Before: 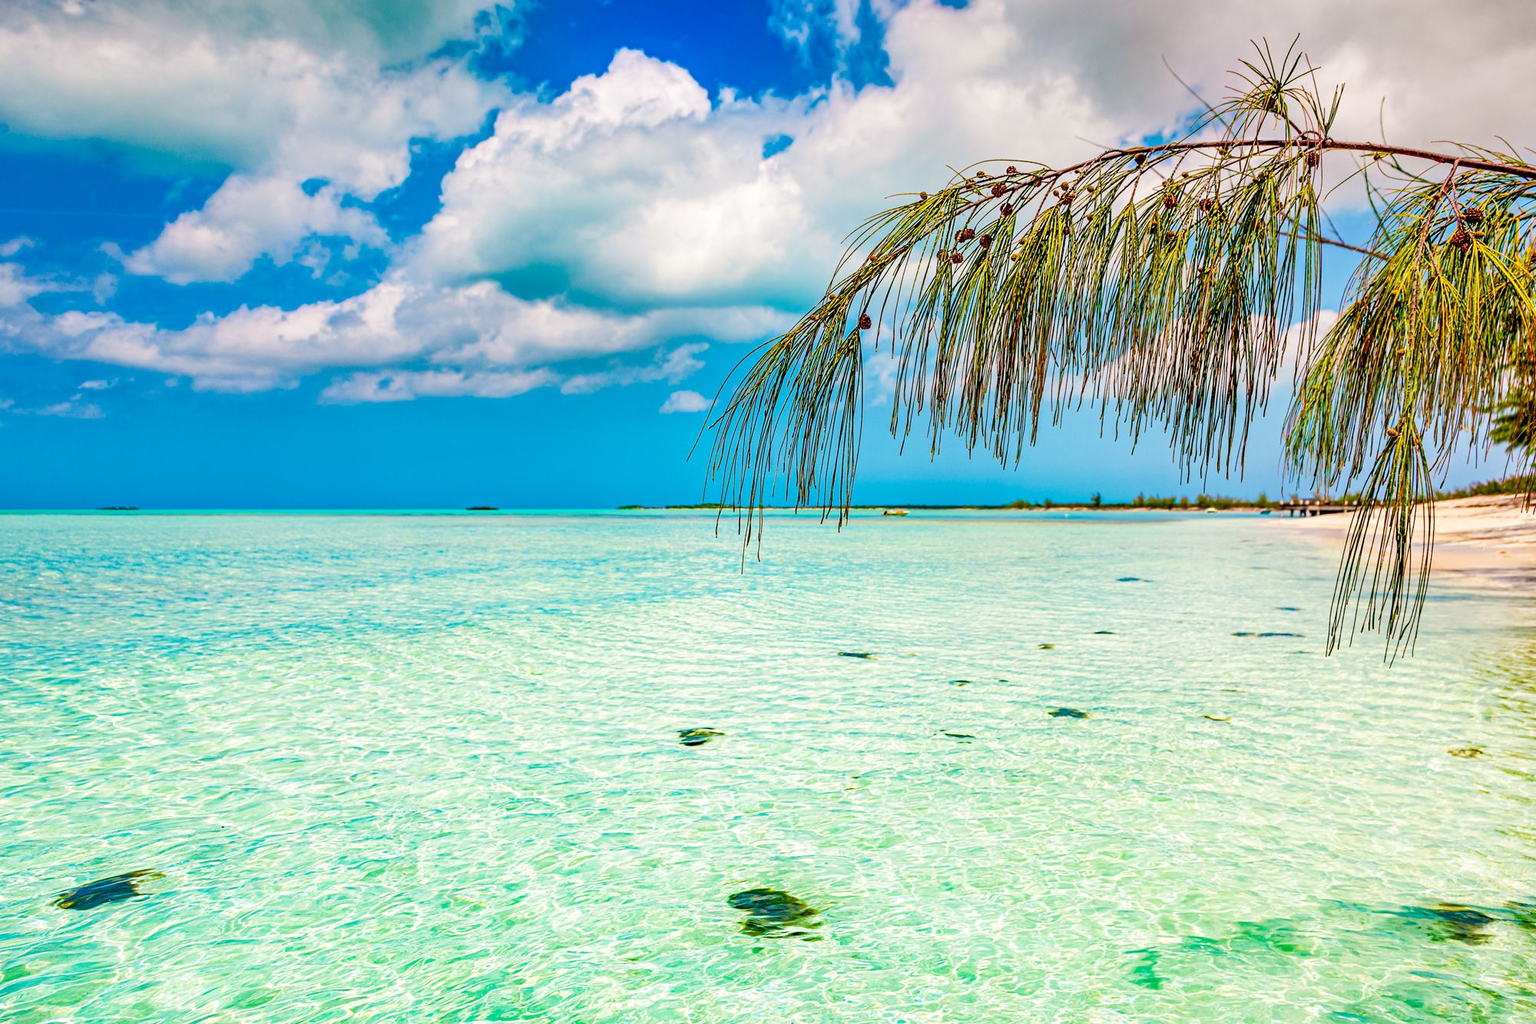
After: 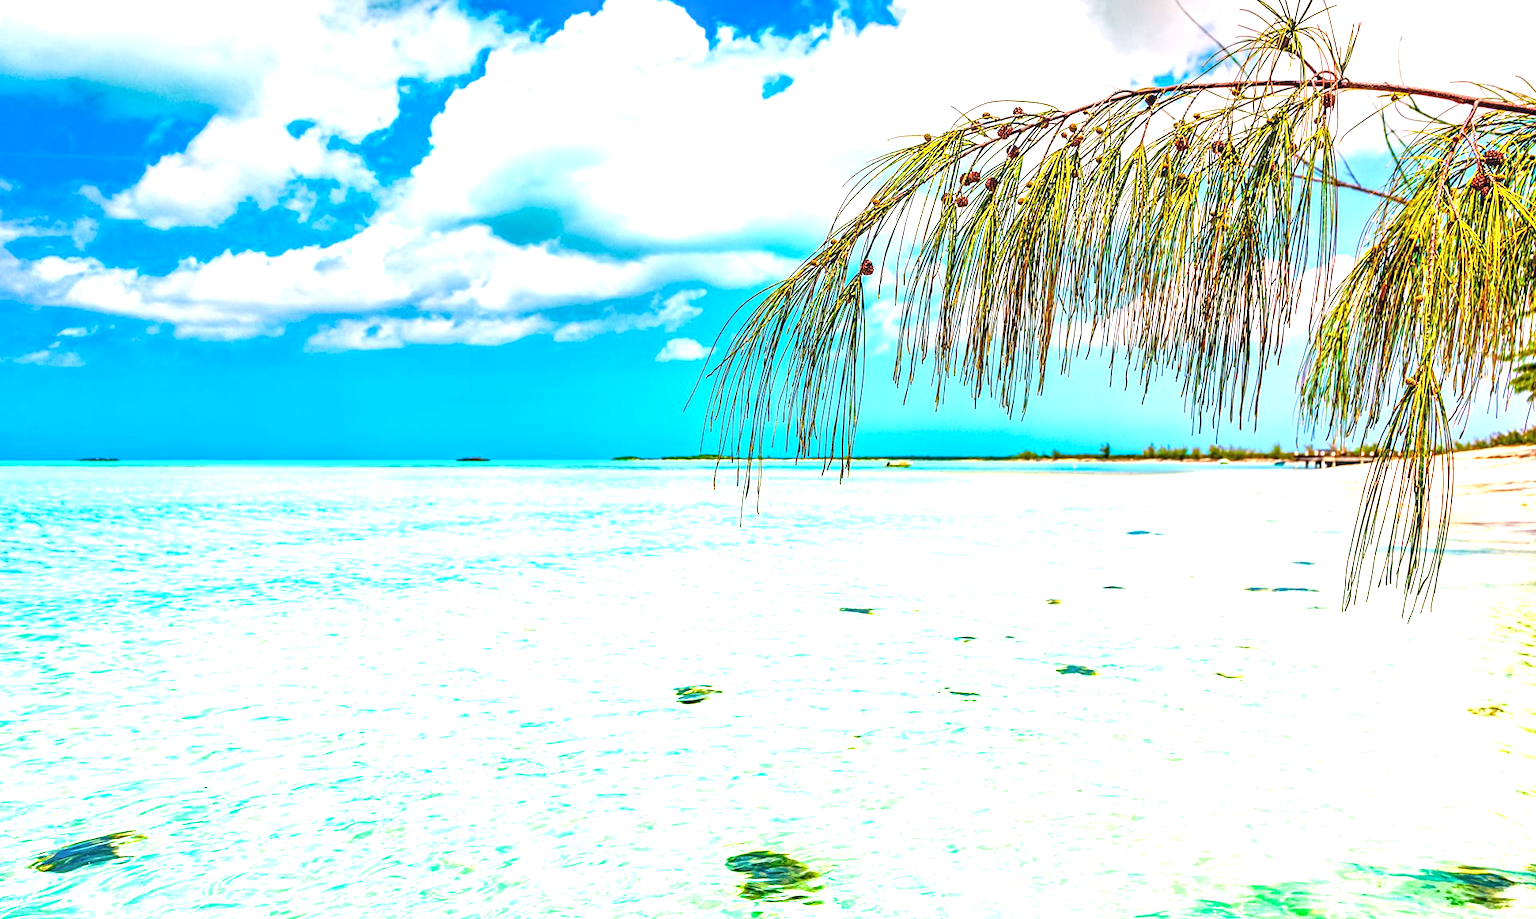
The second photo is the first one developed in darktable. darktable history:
crop: left 1.507%, top 6.147%, right 1.379%, bottom 6.637%
exposure: exposure 1.061 EV, compensate highlight preservation false
local contrast: on, module defaults
